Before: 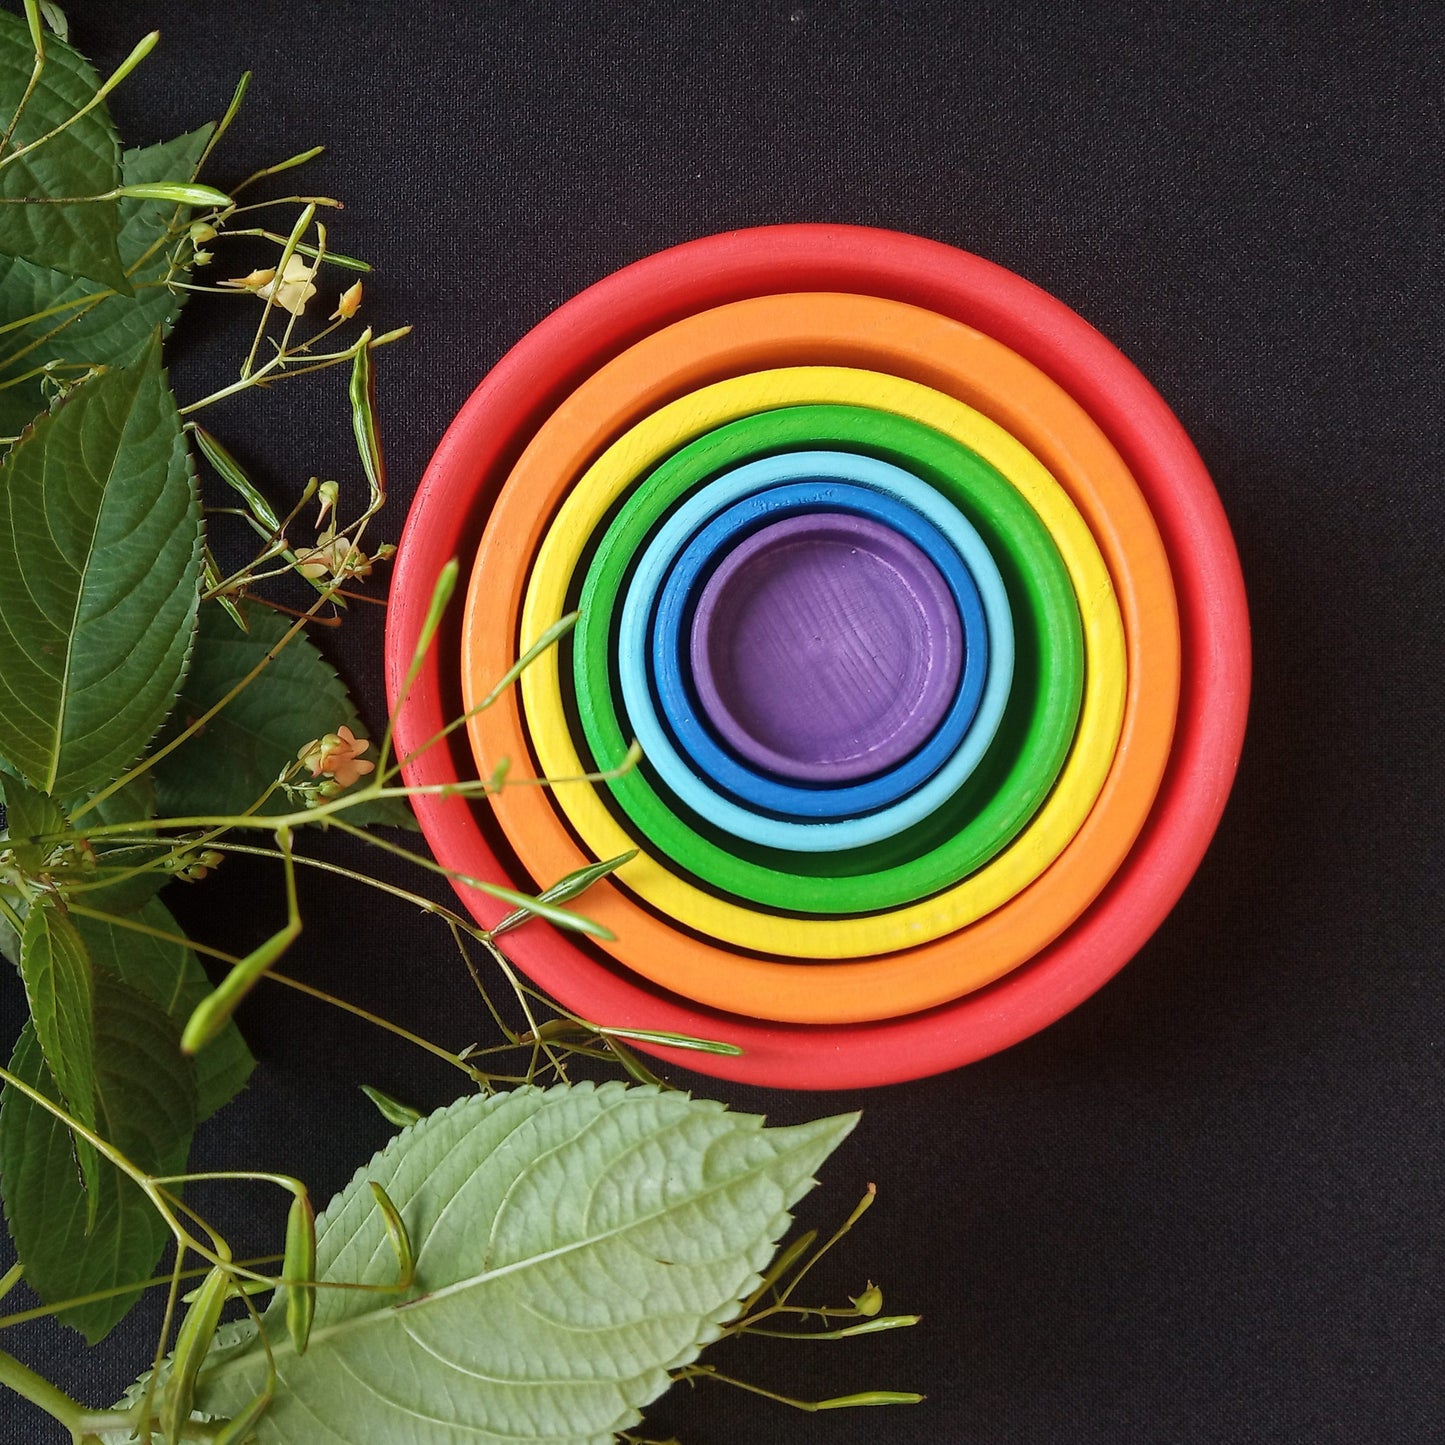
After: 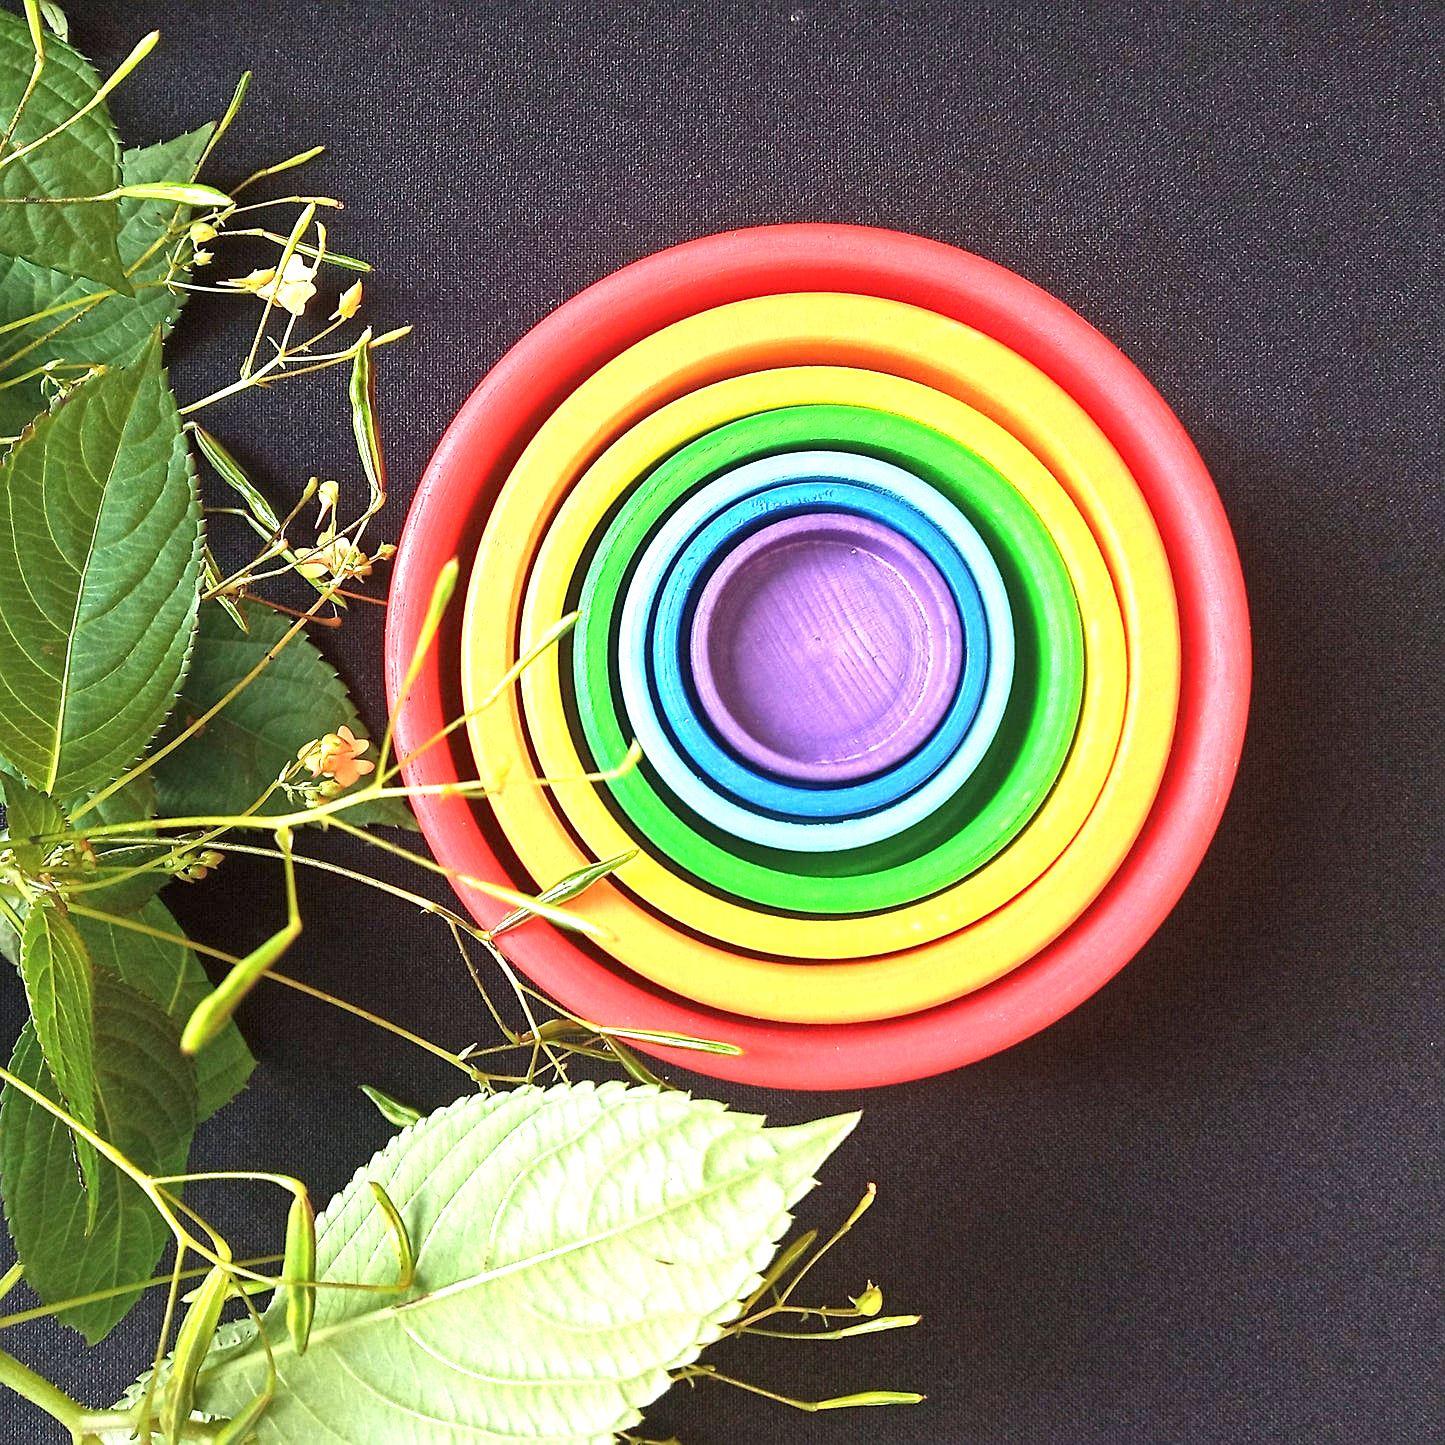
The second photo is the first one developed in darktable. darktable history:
contrast equalizer: y [[0.5 ×6], [0.5 ×6], [0.5, 0.5, 0.501, 0.545, 0.707, 0.863], [0 ×6], [0 ×6]]
sharpen: on, module defaults
exposure: black level correction 0, exposure 1.608 EV, compensate highlight preservation false
